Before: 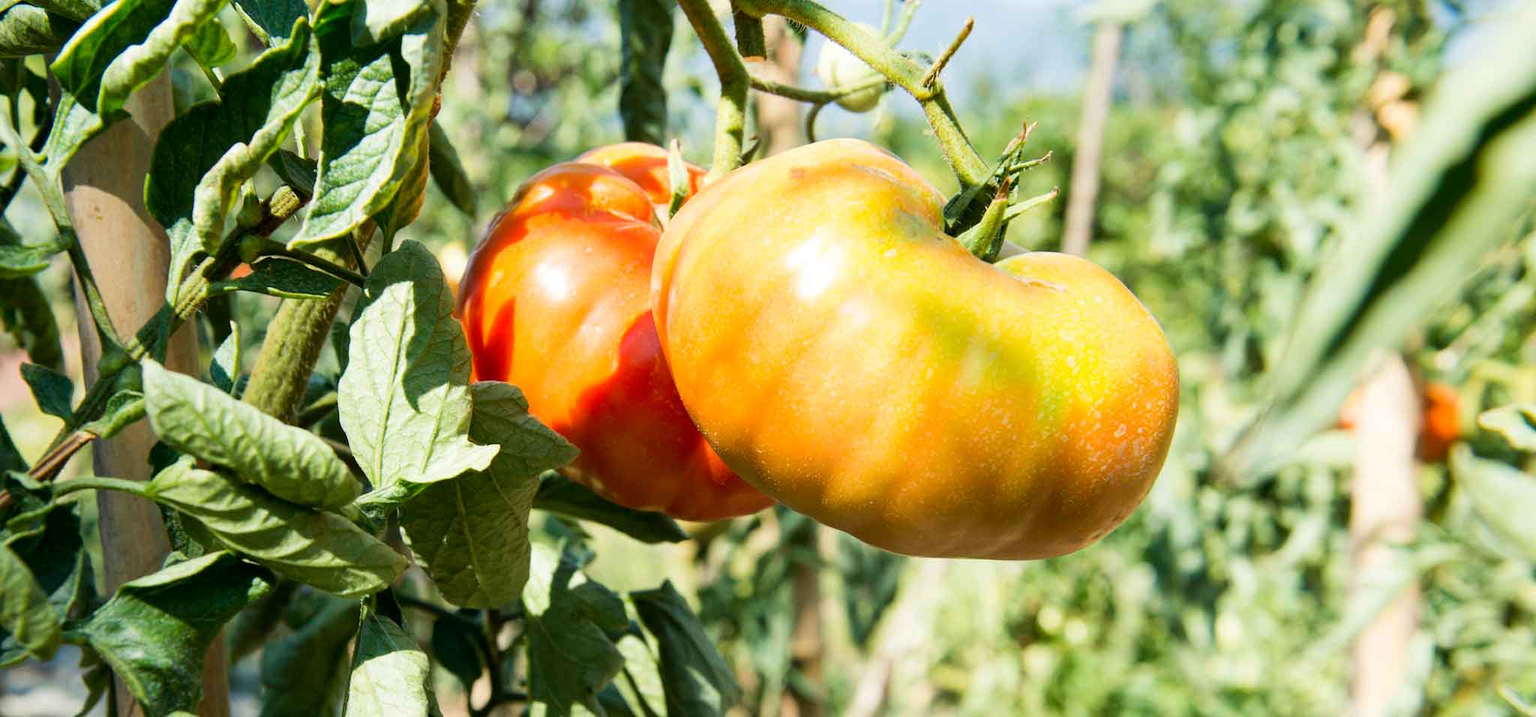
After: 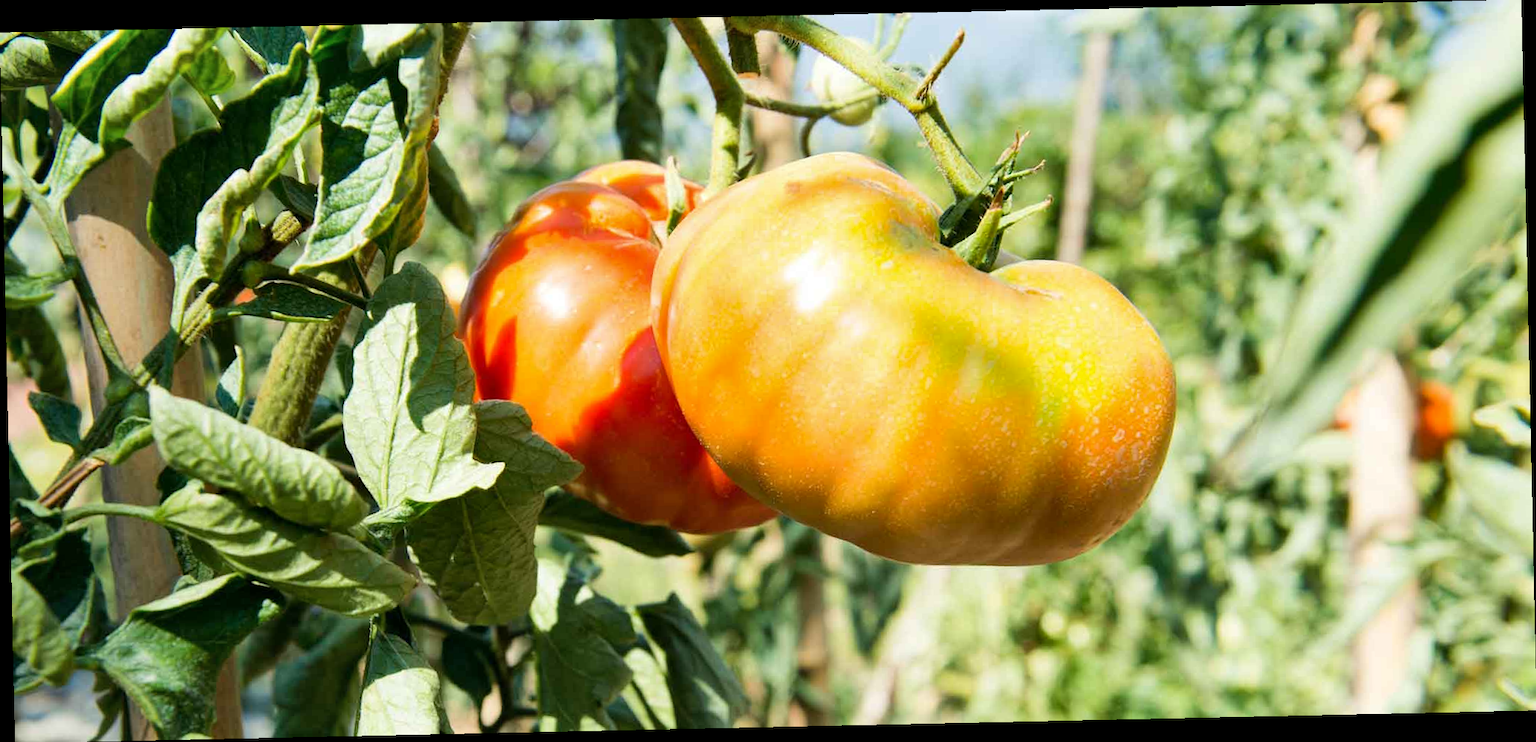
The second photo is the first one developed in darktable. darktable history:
rotate and perspective: rotation -1.24°, automatic cropping off
shadows and highlights: shadows 37.27, highlights -28.18, soften with gaussian
